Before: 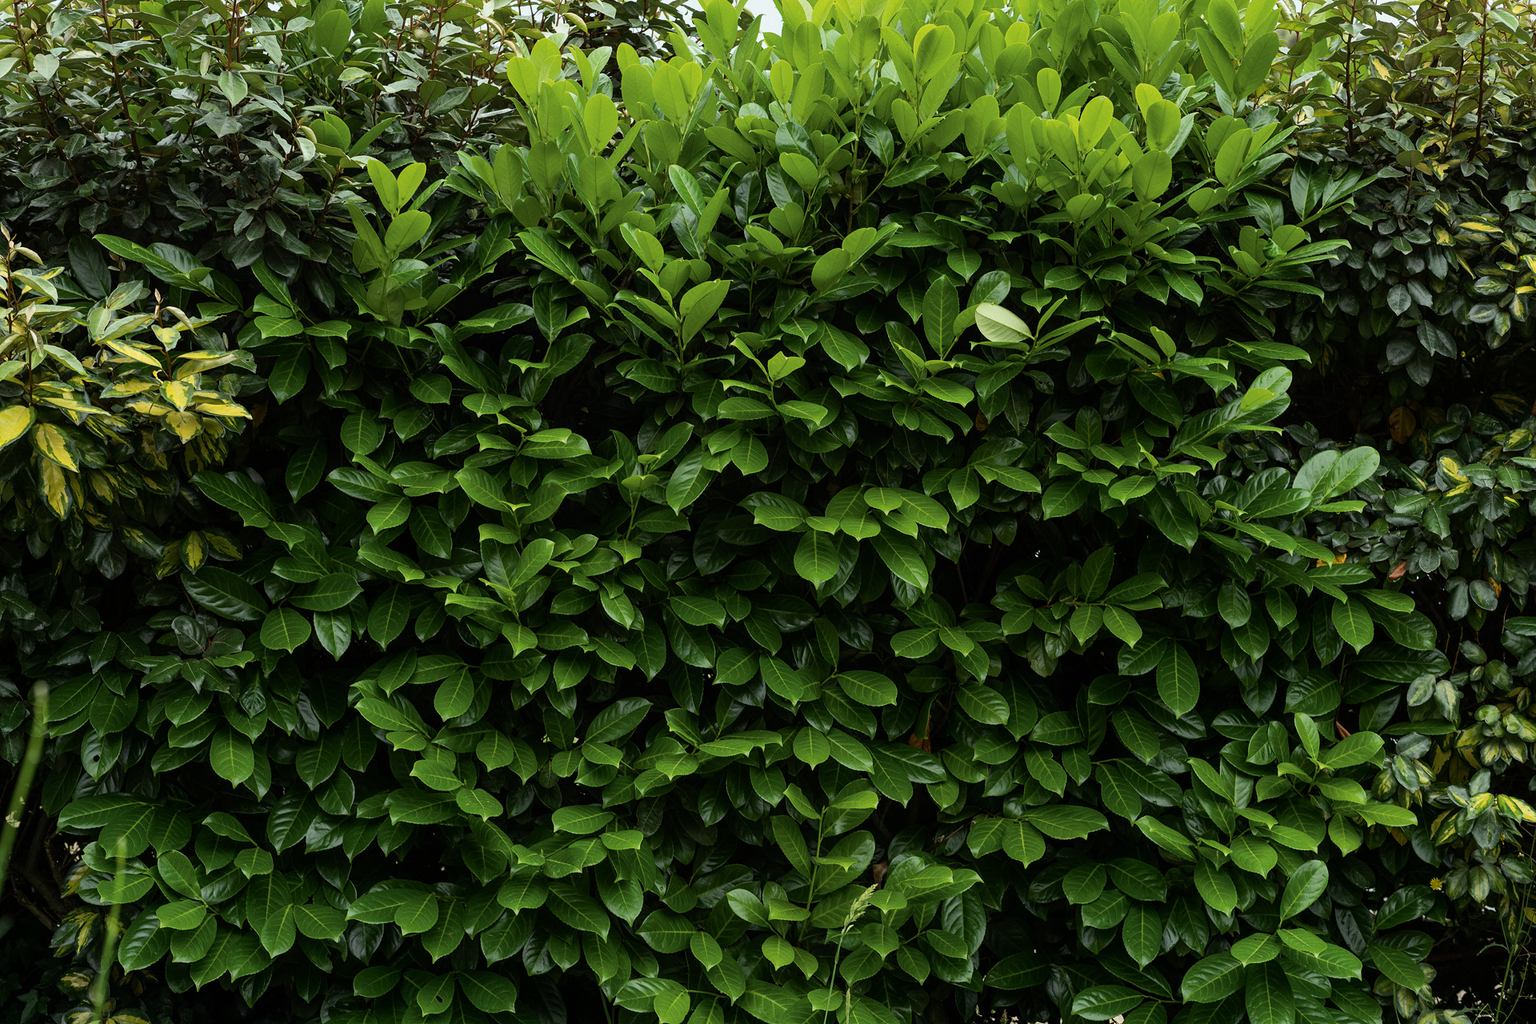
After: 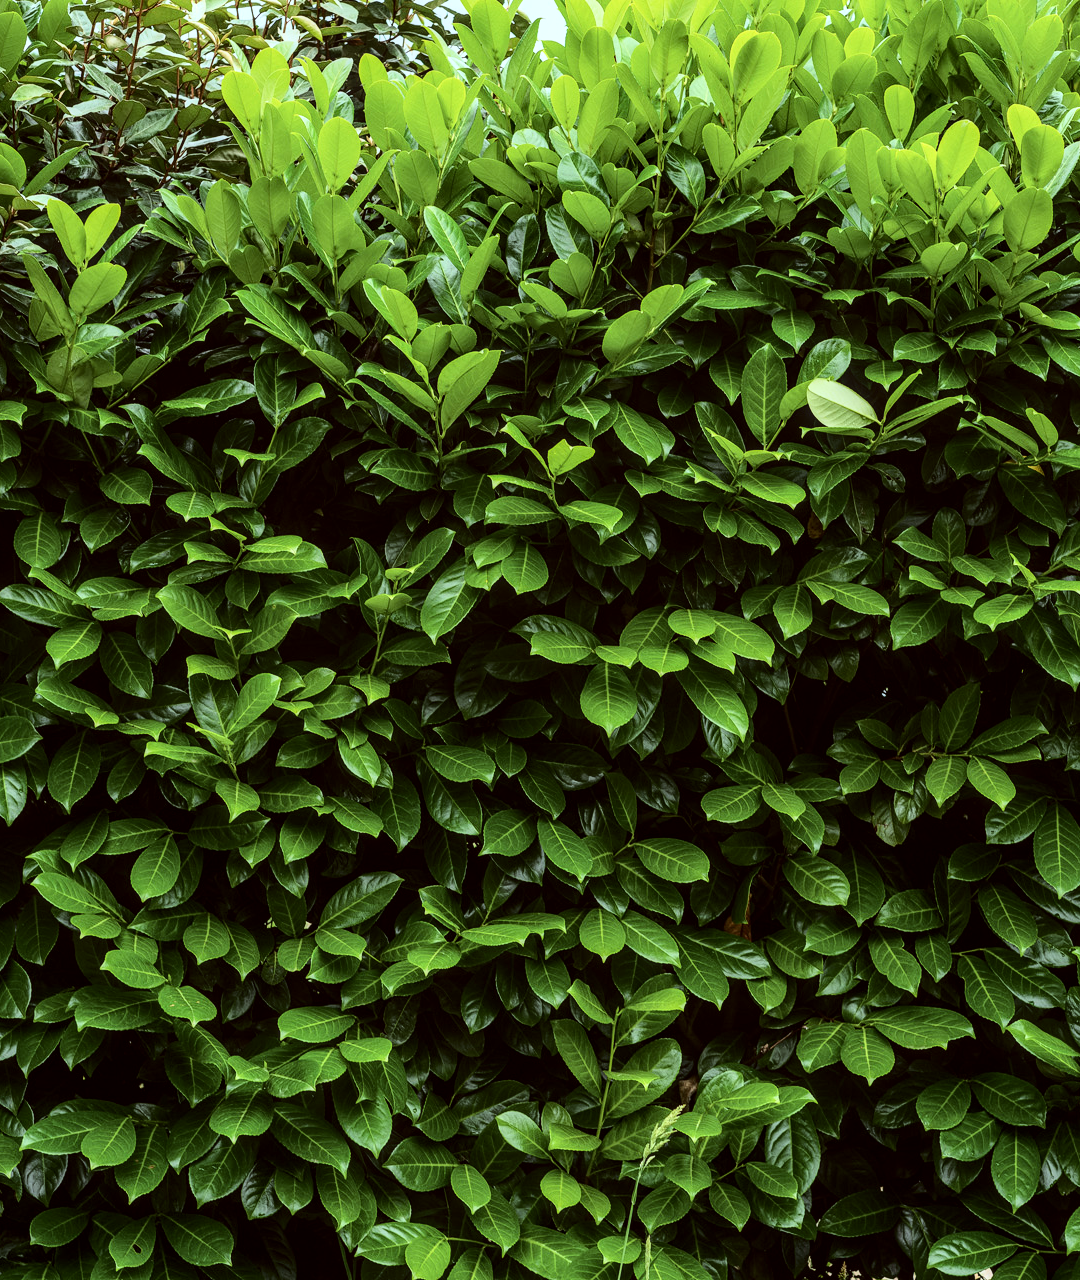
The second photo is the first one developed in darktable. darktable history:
color correction: highlights a* -3.28, highlights b* -6.24, shadows a* 3.1, shadows b* 5.19
crop: left 21.496%, right 22.254%
local contrast: on, module defaults
base curve: curves: ch0 [(0, 0) (0.028, 0.03) (0.121, 0.232) (0.46, 0.748) (0.859, 0.968) (1, 1)]
